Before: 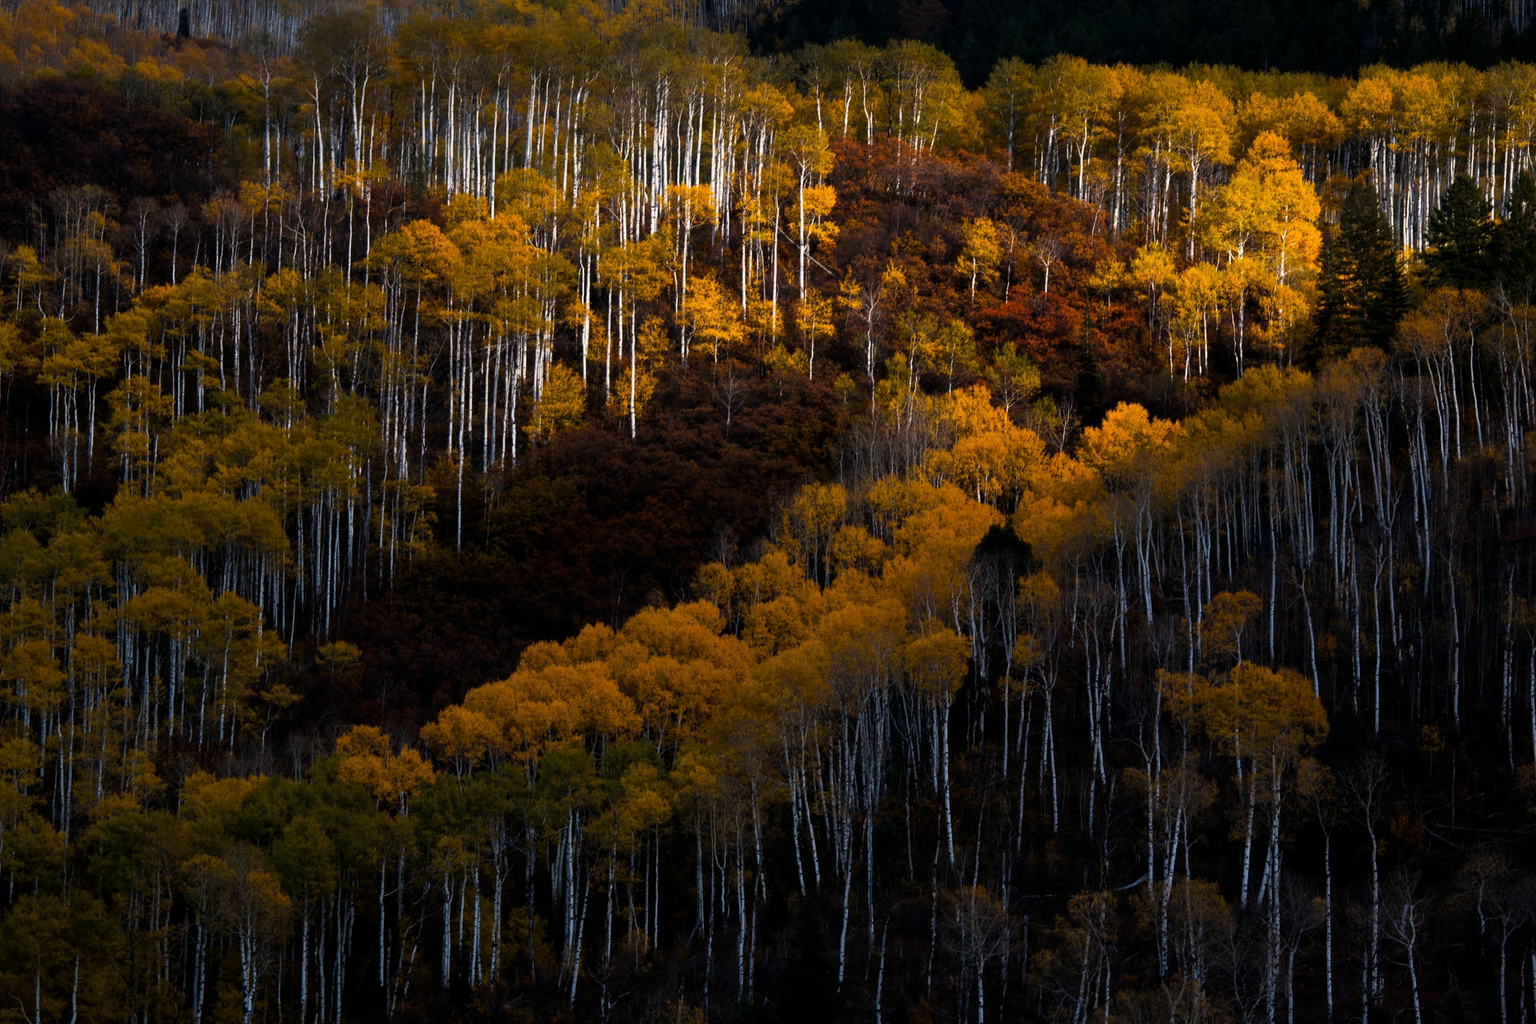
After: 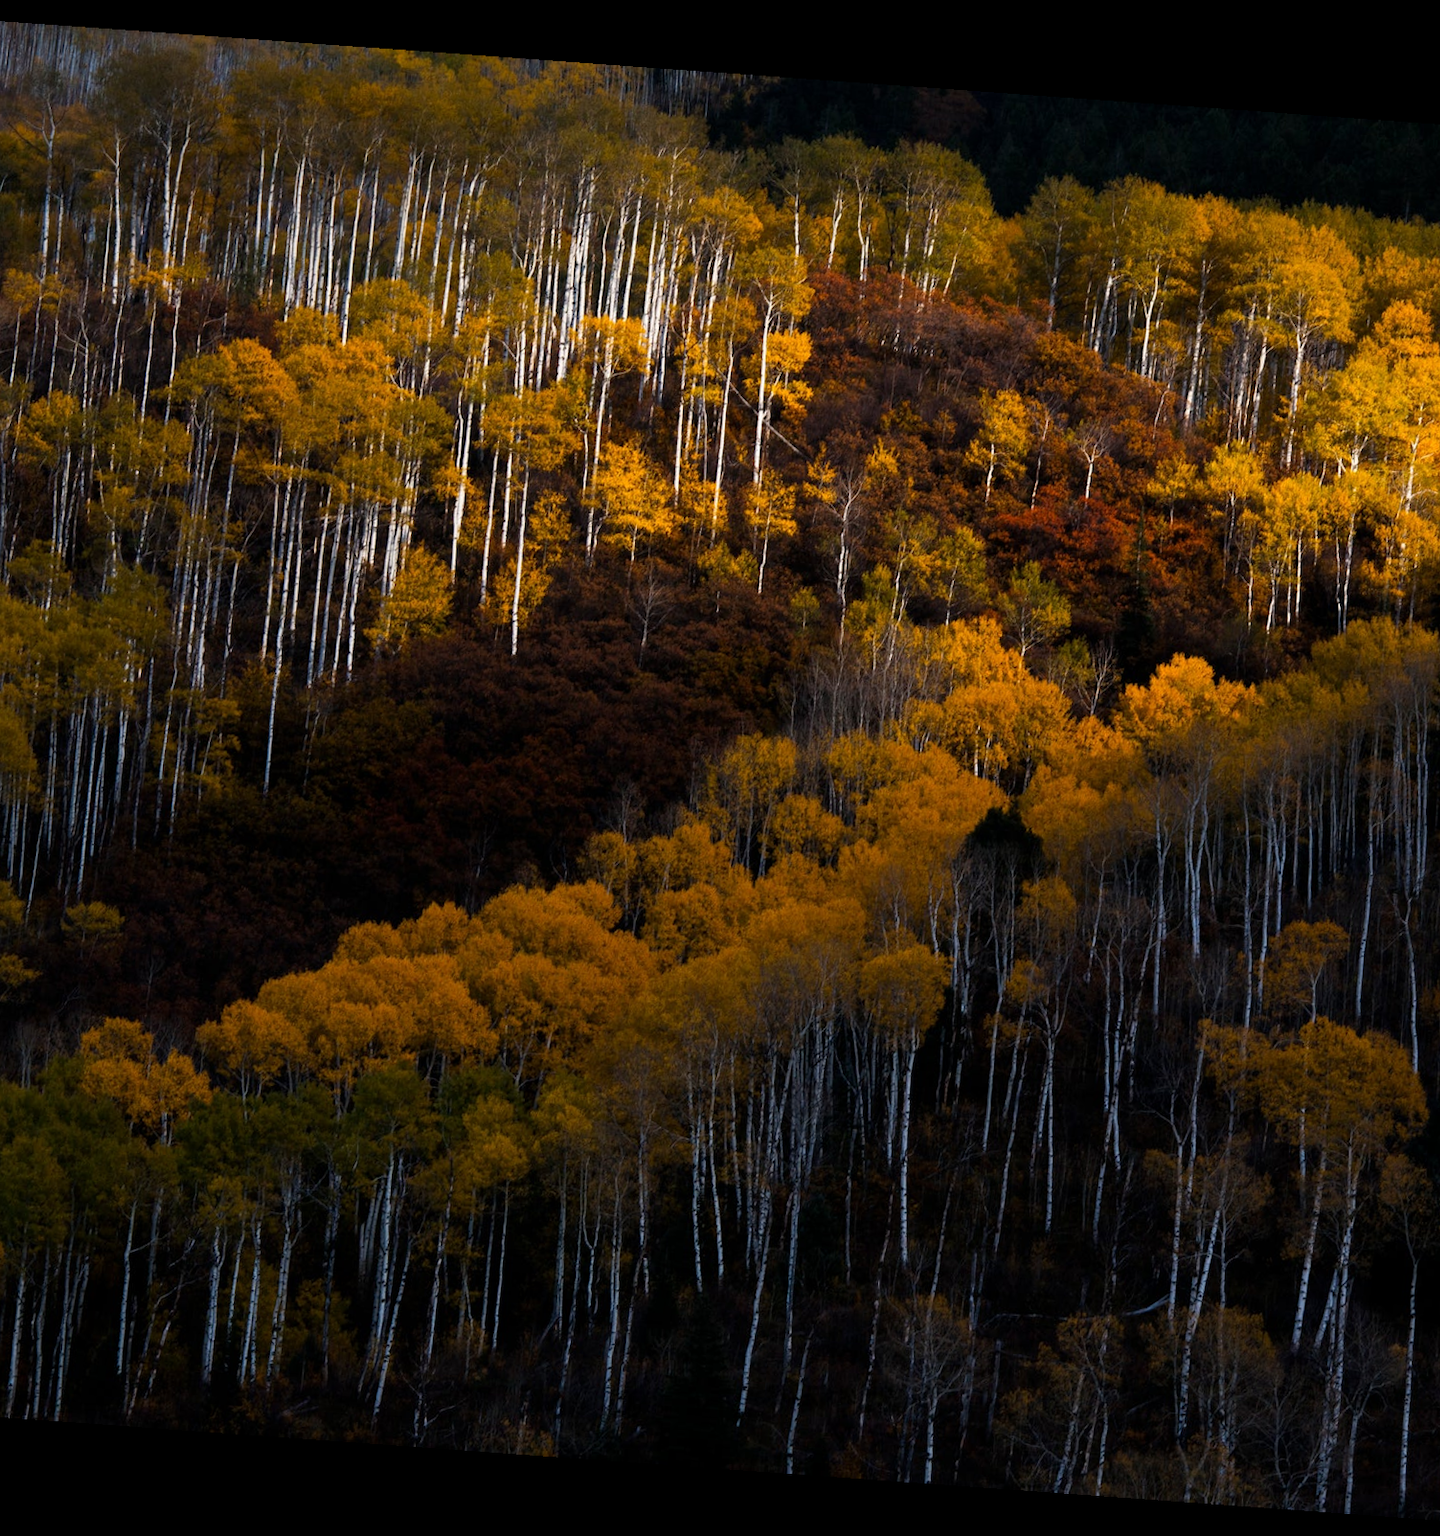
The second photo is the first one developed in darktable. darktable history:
crop and rotate: left 18.442%, right 15.508%
white balance: red 1, blue 1
rotate and perspective: rotation 4.1°, automatic cropping off
